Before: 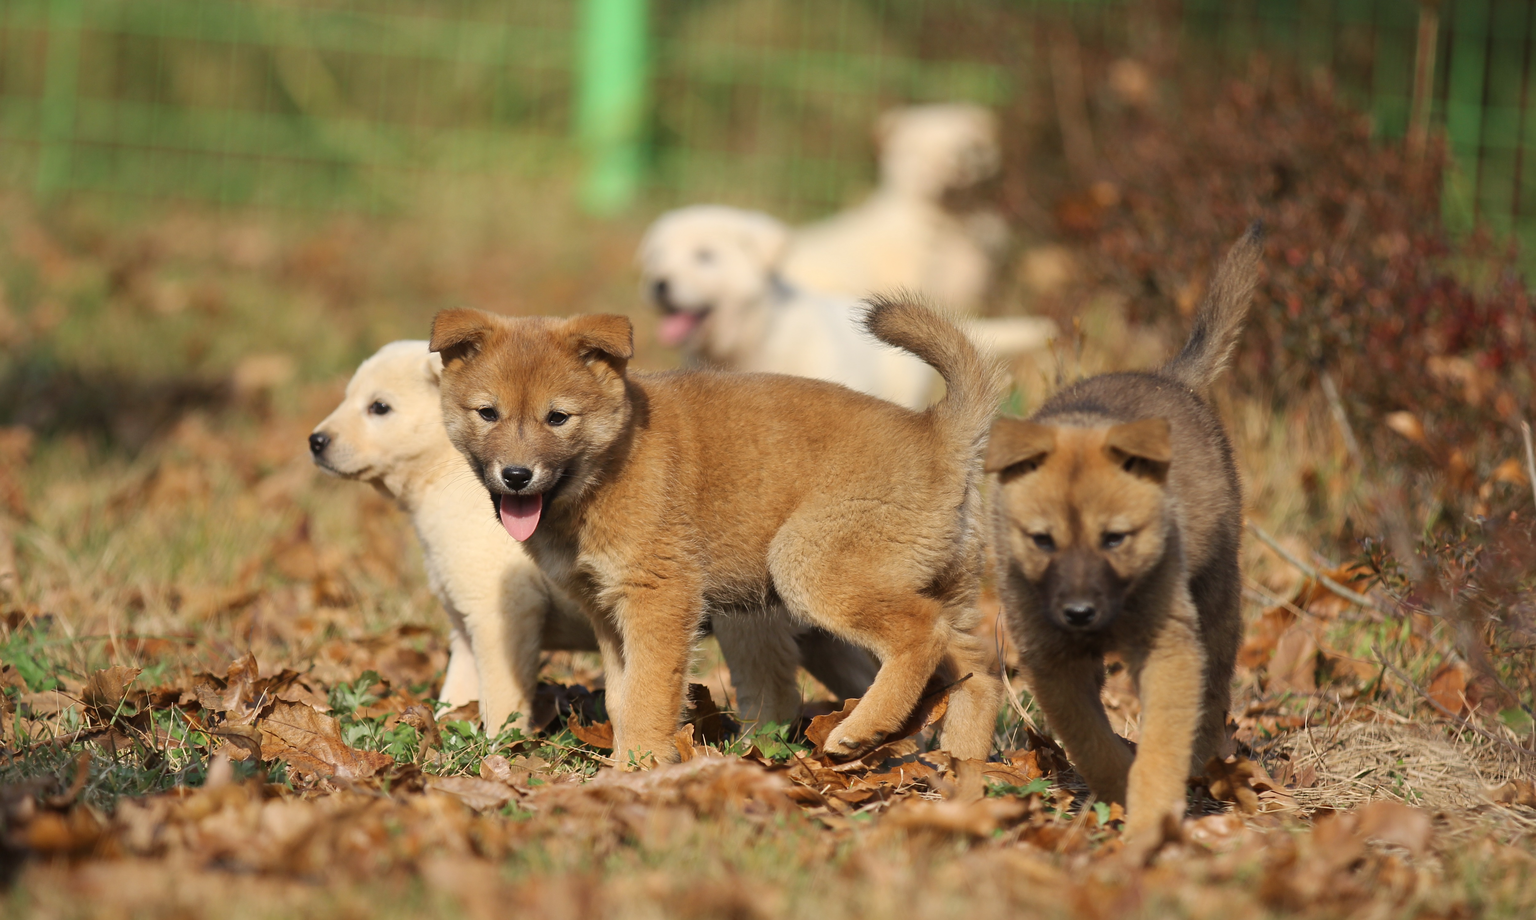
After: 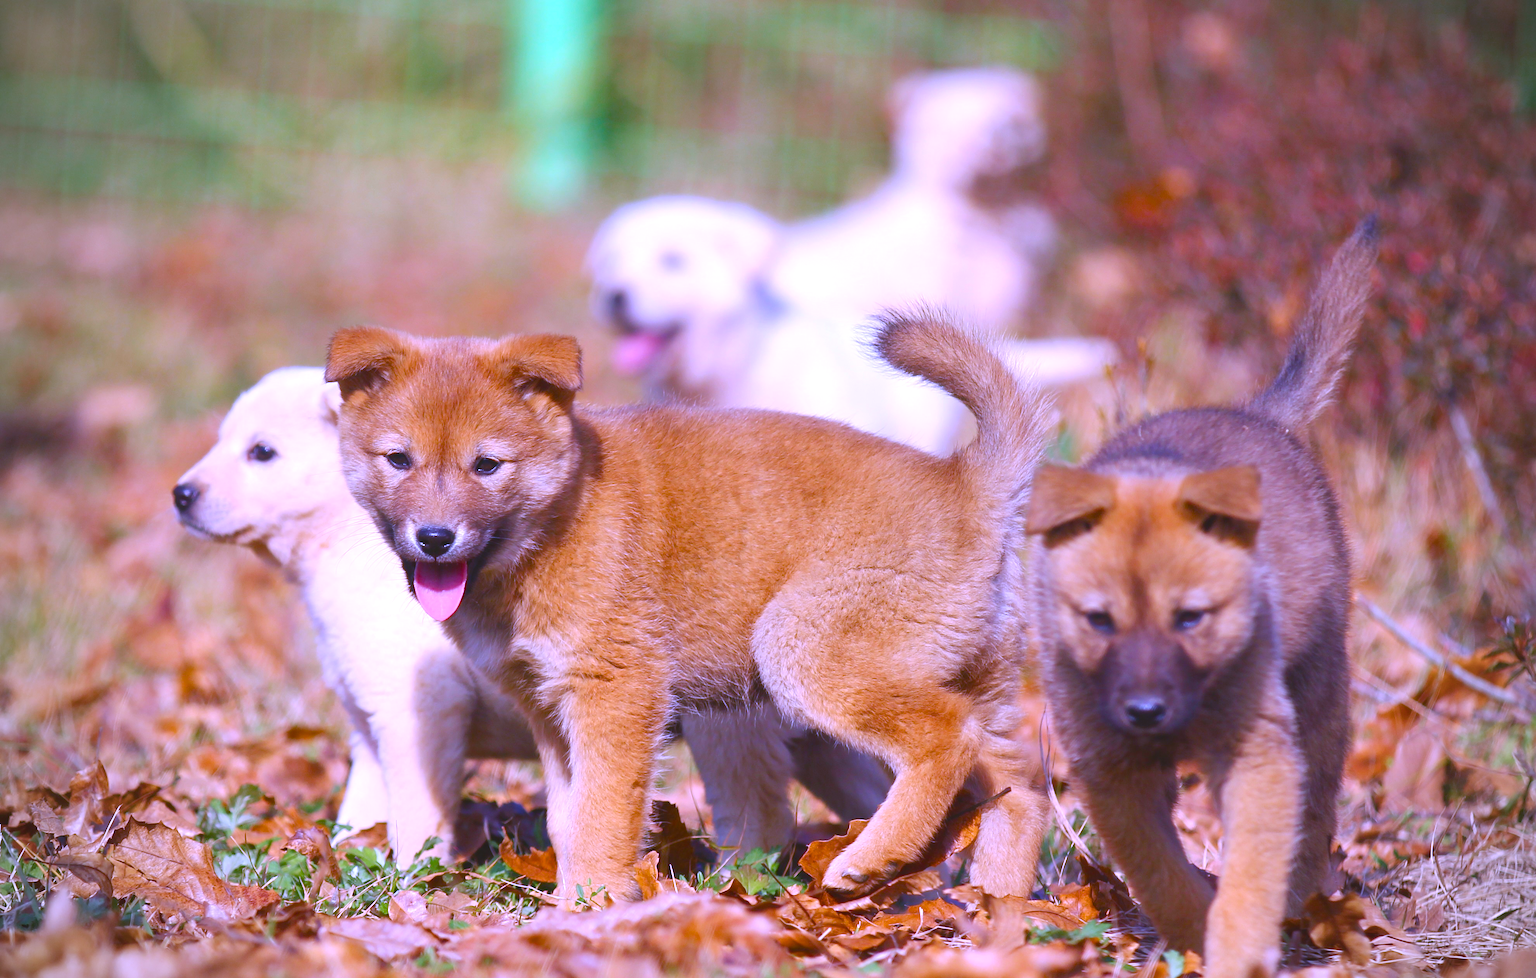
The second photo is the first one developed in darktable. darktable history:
vignetting: on, module defaults
color balance rgb: linear chroma grading › shadows -2.2%, linear chroma grading › highlights -15%, linear chroma grading › global chroma -10%, linear chroma grading › mid-tones -10%, perceptual saturation grading › global saturation 45%, perceptual saturation grading › highlights -50%, perceptual saturation grading › shadows 30%, perceptual brilliance grading › global brilliance 18%, global vibrance 45%
lowpass: radius 0.1, contrast 0.85, saturation 1.1, unbound 0
crop: left 11.225%, top 5.381%, right 9.565%, bottom 10.314%
white balance: red 0.98, blue 1.61
